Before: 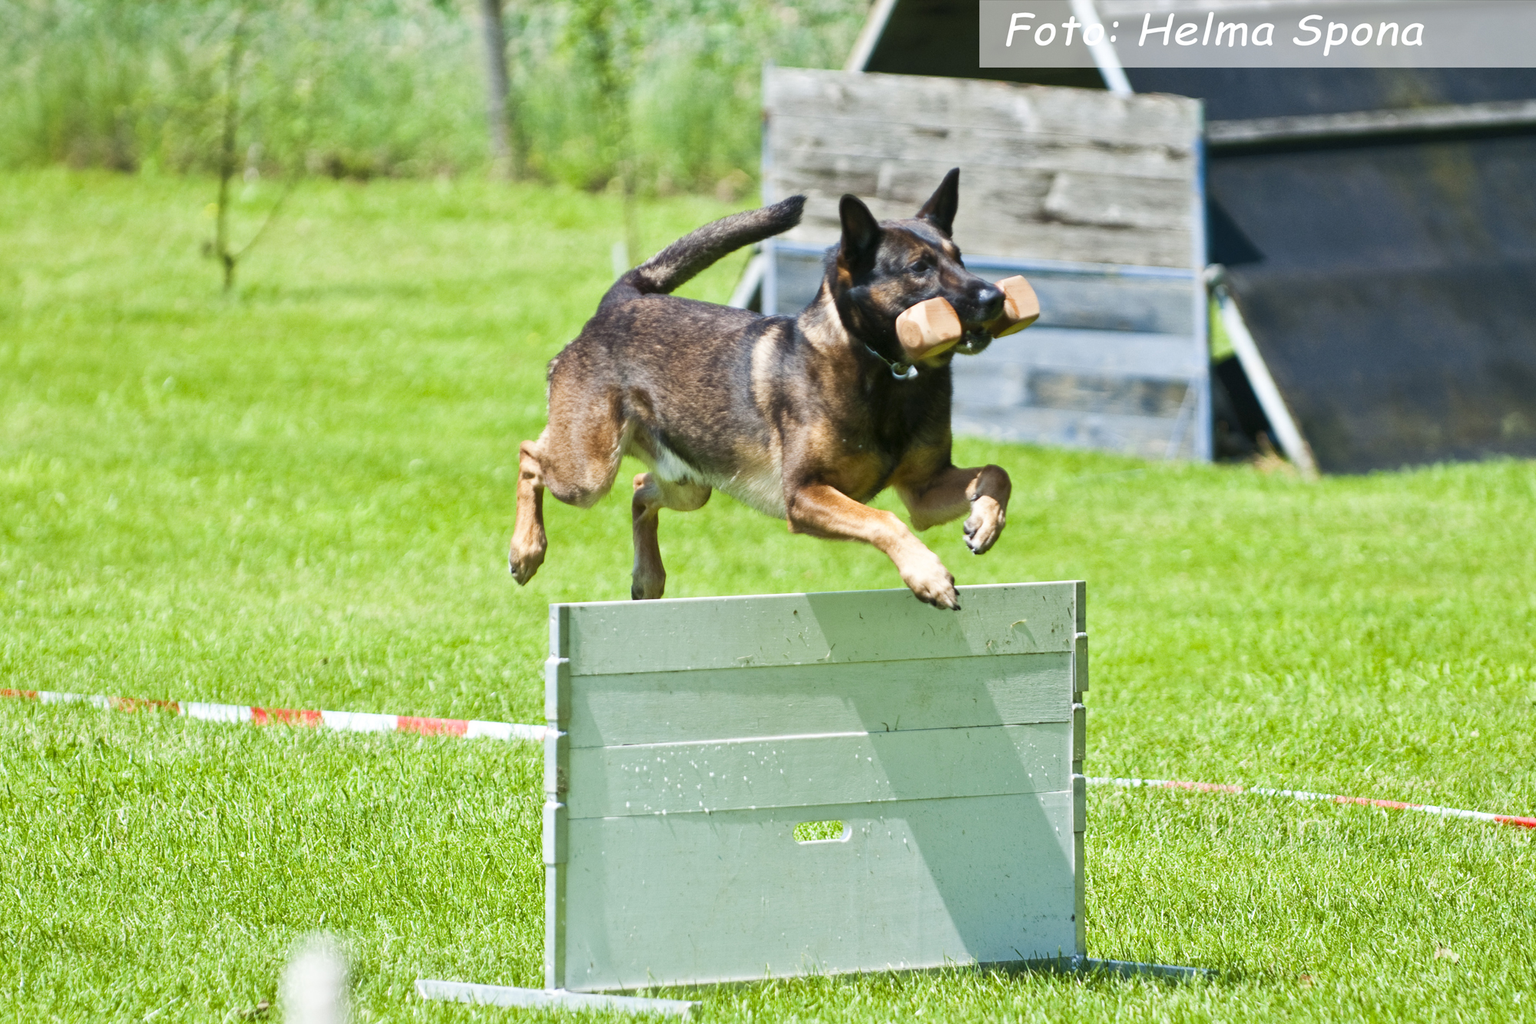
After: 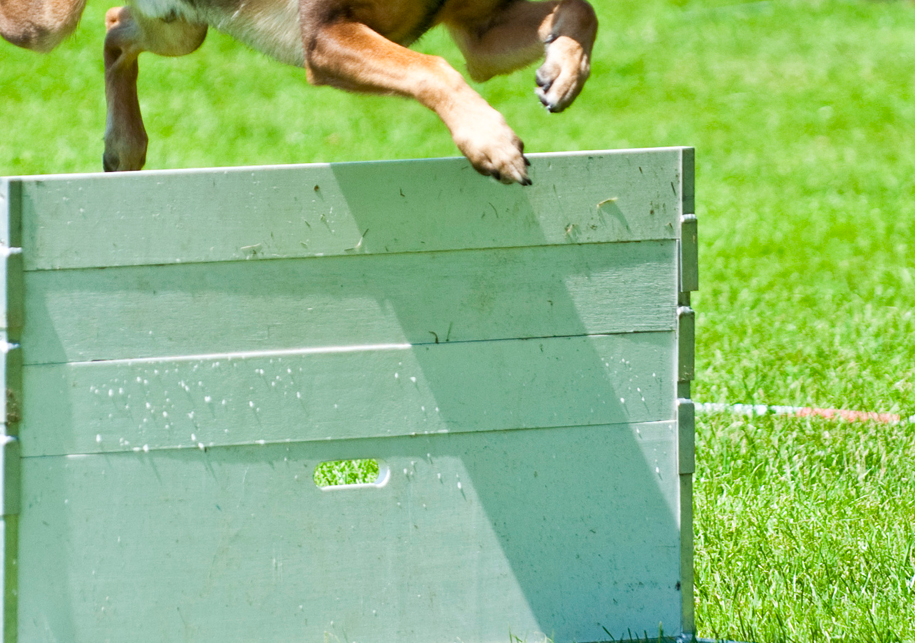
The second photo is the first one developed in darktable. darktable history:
shadows and highlights: shadows 25.36, highlights -23.99
crop: left 35.984%, top 45.735%, right 18.218%, bottom 5.993%
exposure: black level correction 0.004, exposure 0.016 EV, compensate highlight preservation false
